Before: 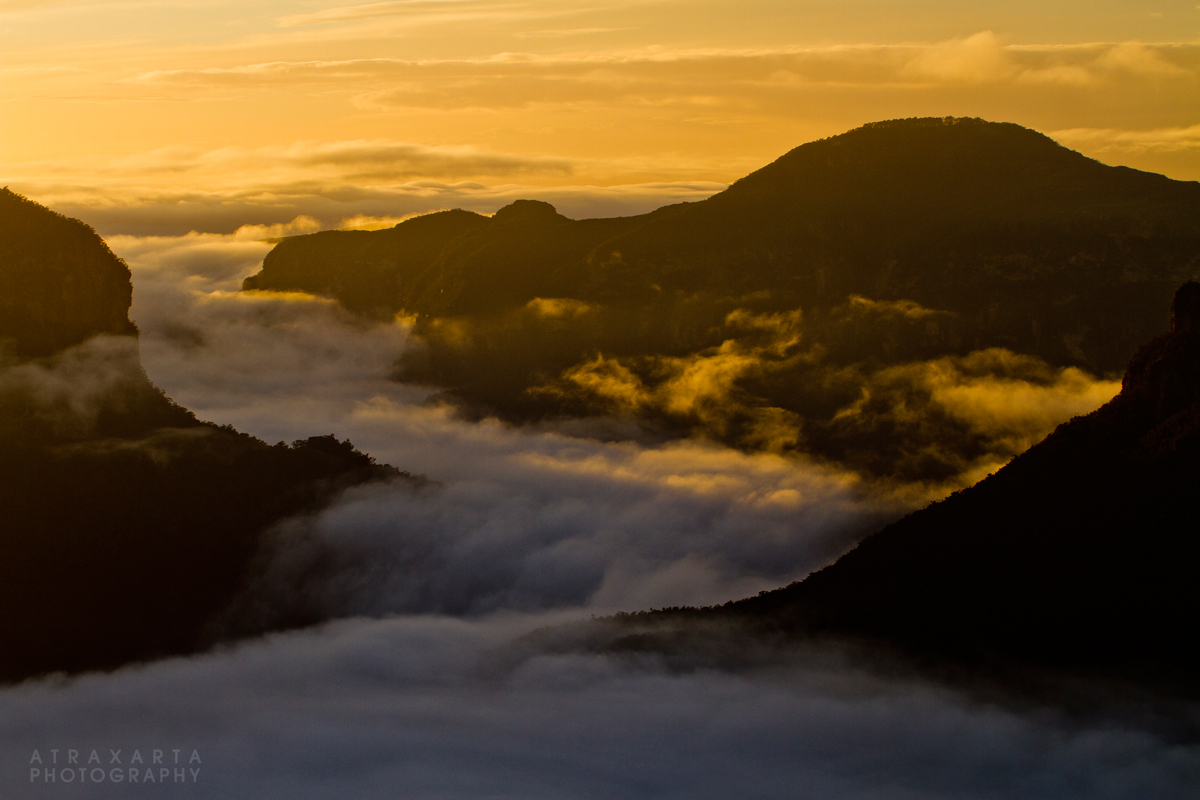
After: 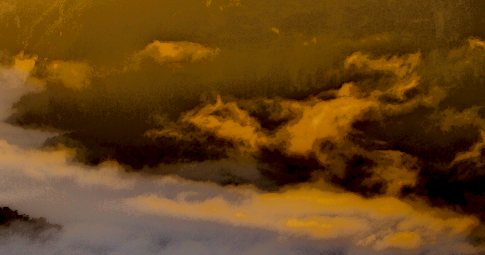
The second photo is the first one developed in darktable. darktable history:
local contrast: highlights 0%, shadows 198%, detail 164%, midtone range 0.001
exposure: black level correction 0, exposure 1.675 EV, compensate exposure bias true, compensate highlight preservation false
crop: left 31.751%, top 32.172%, right 27.8%, bottom 35.83%
filmic rgb: black relative exposure -7.15 EV, white relative exposure 5.36 EV, hardness 3.02, color science v6 (2022)
